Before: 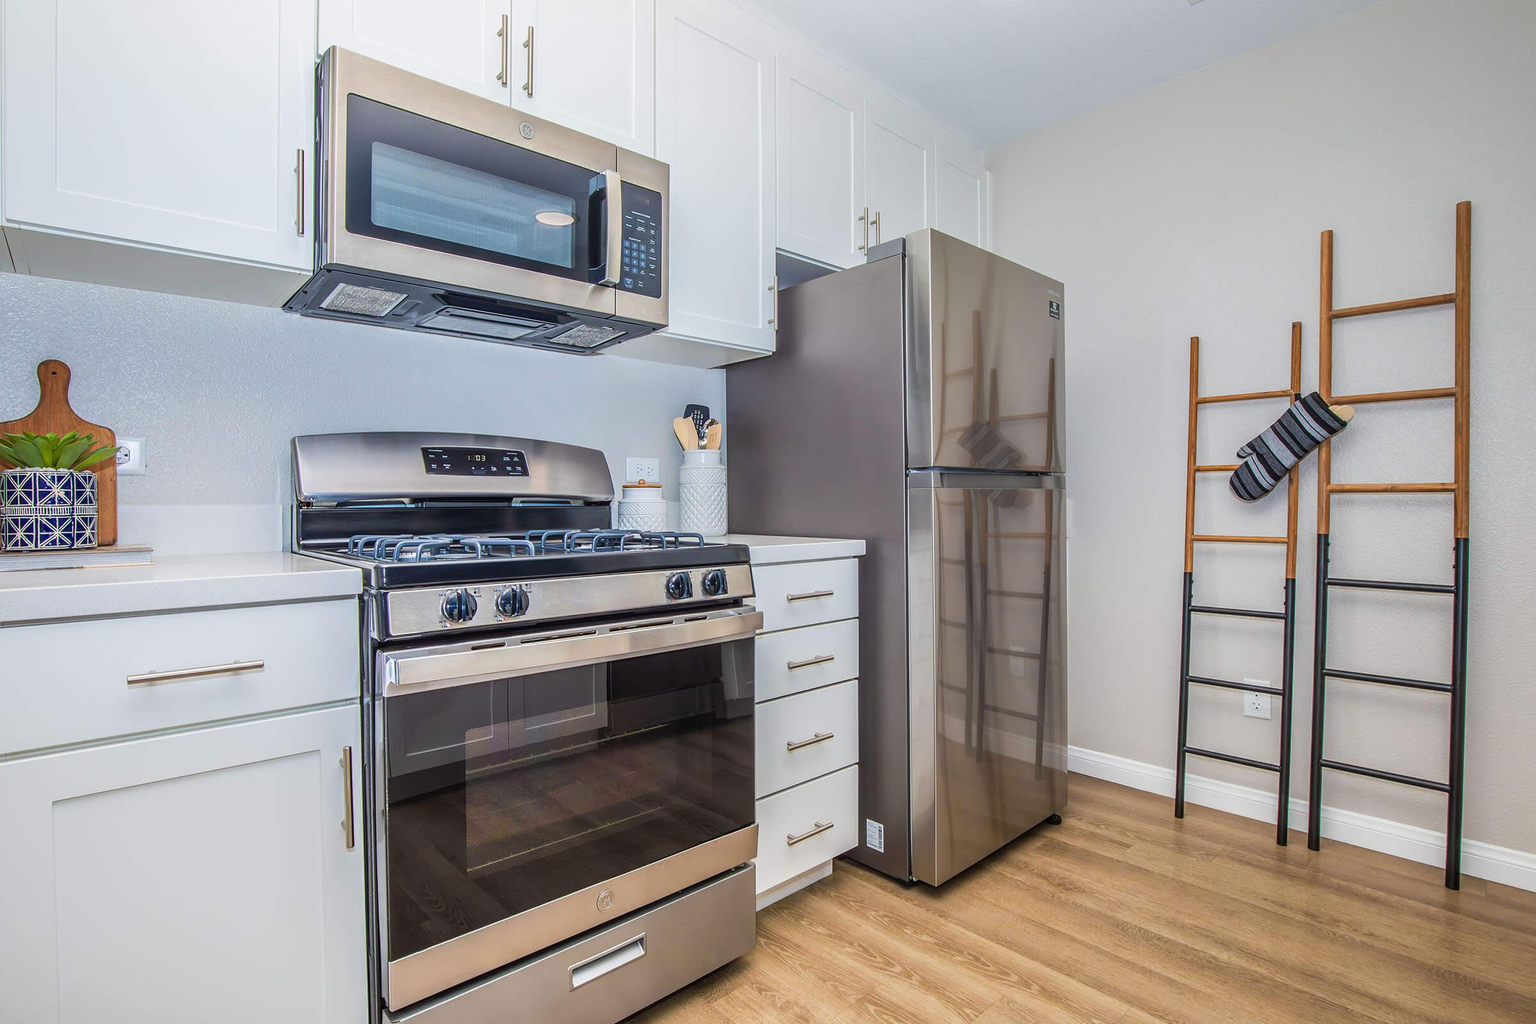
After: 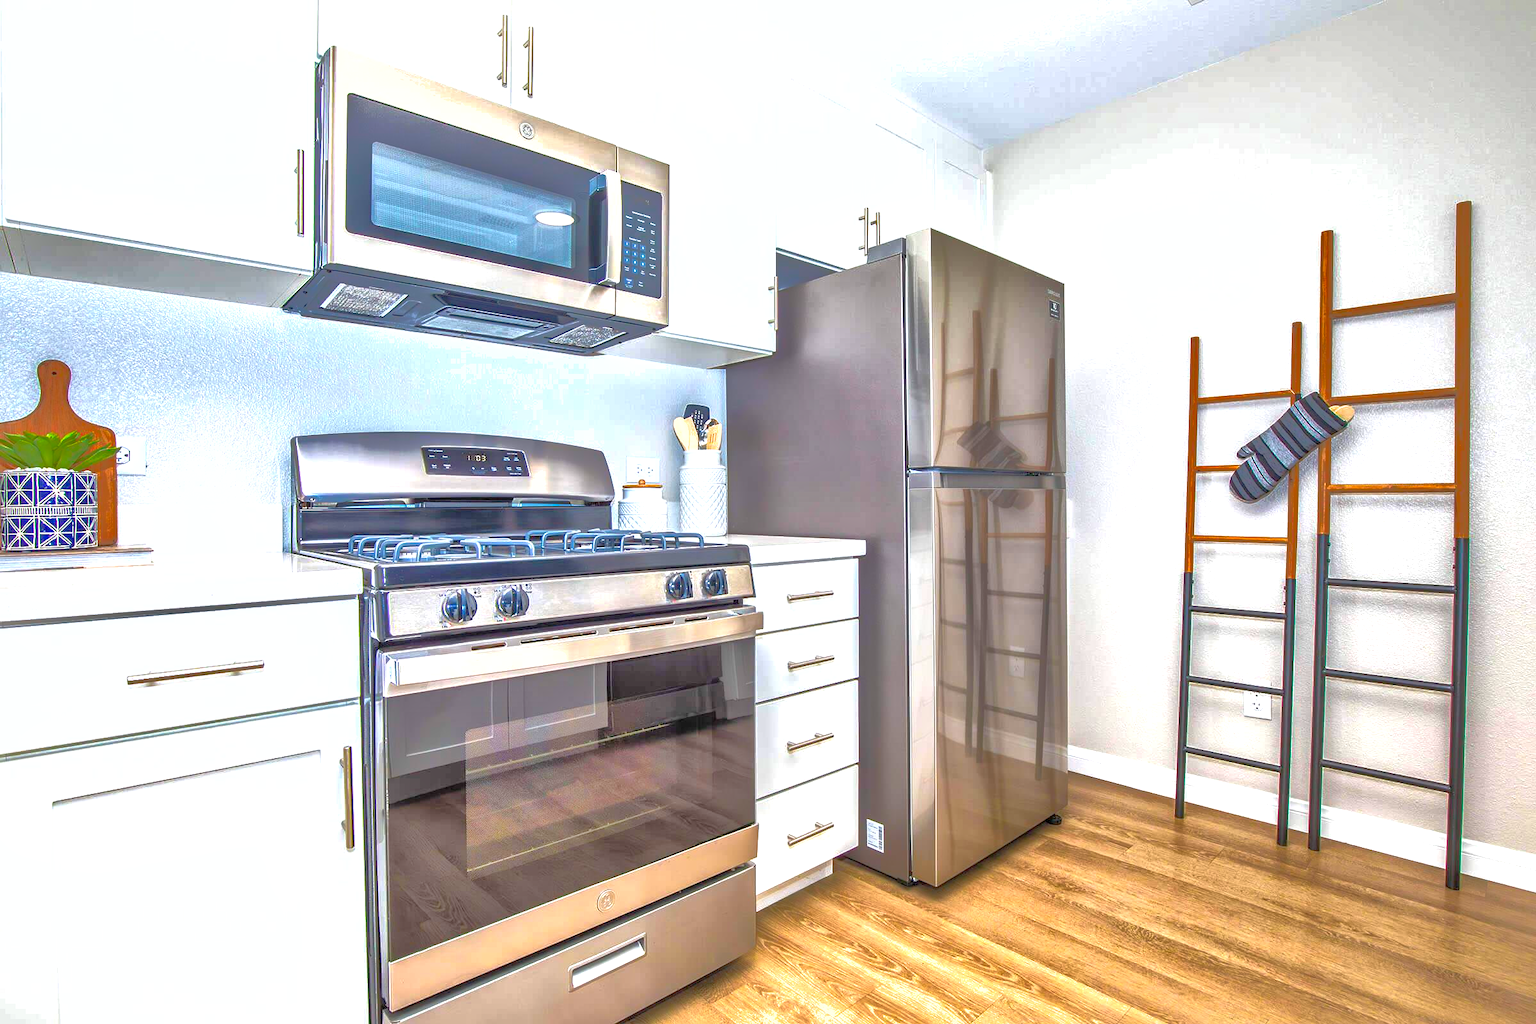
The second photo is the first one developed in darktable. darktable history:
local contrast: mode bilateral grid, contrast 20, coarseness 51, detail 144%, midtone range 0.2
tone equalizer: -7 EV 0.148 EV, -6 EV 0.631 EV, -5 EV 1.16 EV, -4 EV 1.31 EV, -3 EV 1.14 EV, -2 EV 0.6 EV, -1 EV 0.149 EV
exposure: black level correction 0.001, exposure 0.963 EV, compensate highlight preservation false
contrast brightness saturation: contrast 0.075, brightness 0.083, saturation 0.184
shadows and highlights: shadows 39.4, highlights -59.74
